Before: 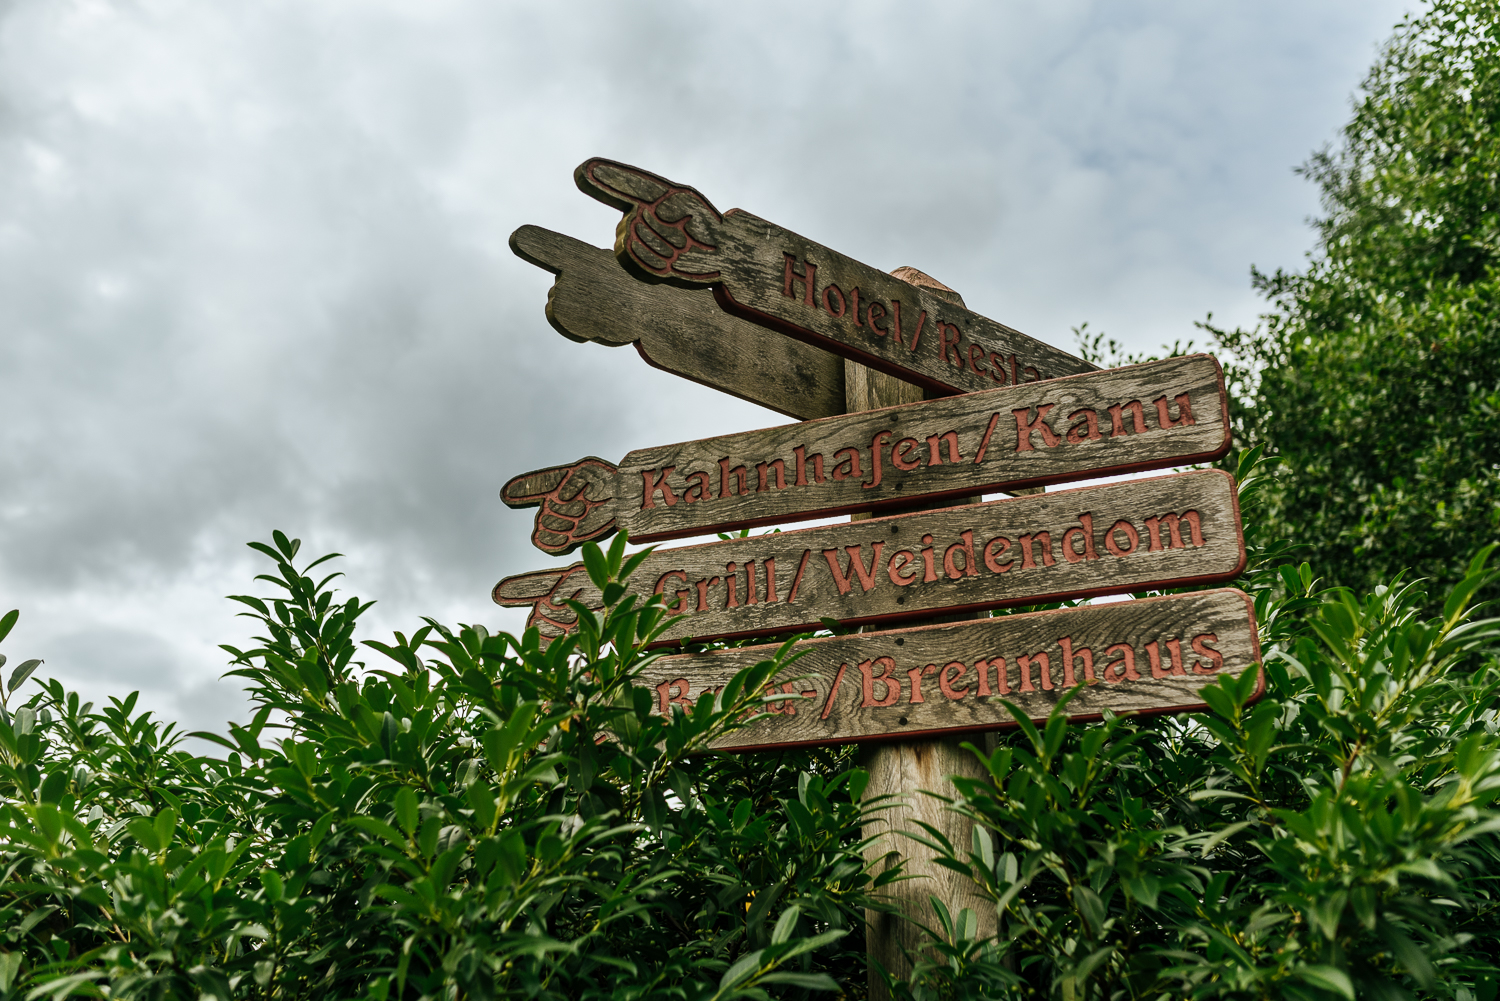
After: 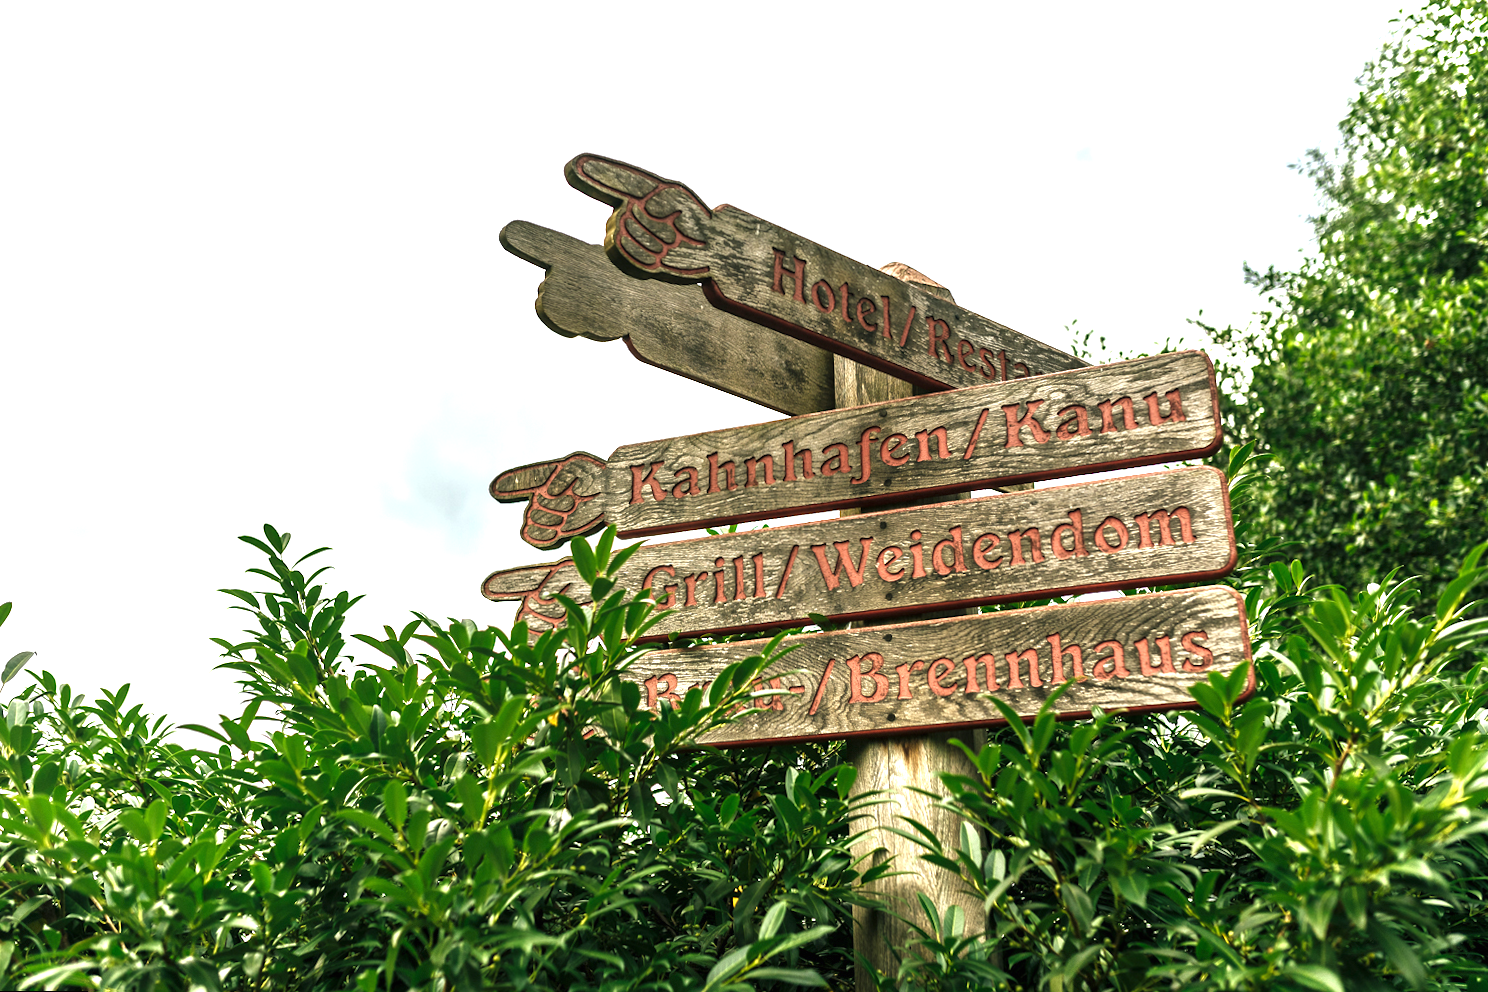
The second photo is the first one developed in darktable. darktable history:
exposure: black level correction 0, exposure 1.45 EV, compensate exposure bias true, compensate highlight preservation false
base curve: curves: ch0 [(0, 0) (0.74, 0.67) (1, 1)]
rotate and perspective: rotation 0.192°, lens shift (horizontal) -0.015, crop left 0.005, crop right 0.996, crop top 0.006, crop bottom 0.99
